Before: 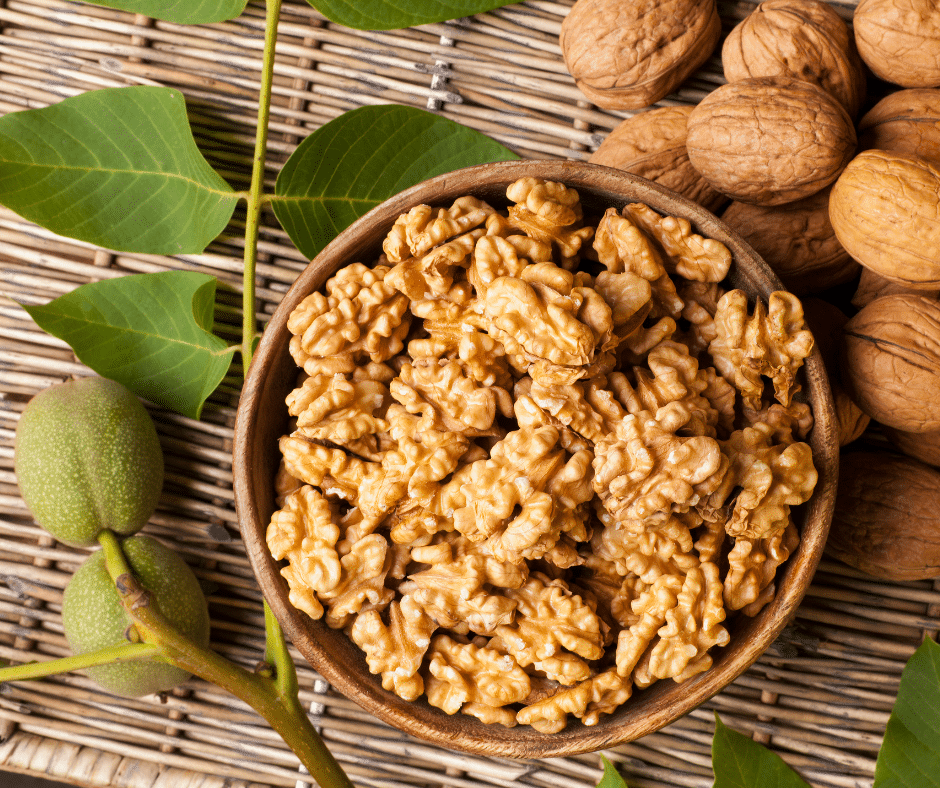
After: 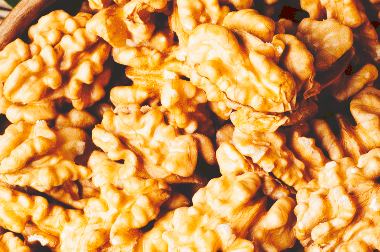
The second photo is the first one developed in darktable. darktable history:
crop: left 31.751%, top 32.172%, right 27.8%, bottom 35.83%
tone curve: curves: ch0 [(0, 0) (0.003, 0.172) (0.011, 0.177) (0.025, 0.177) (0.044, 0.177) (0.069, 0.178) (0.1, 0.181) (0.136, 0.19) (0.177, 0.208) (0.224, 0.226) (0.277, 0.274) (0.335, 0.338) (0.399, 0.43) (0.468, 0.535) (0.543, 0.635) (0.623, 0.726) (0.709, 0.815) (0.801, 0.882) (0.898, 0.936) (1, 1)], preserve colors none
